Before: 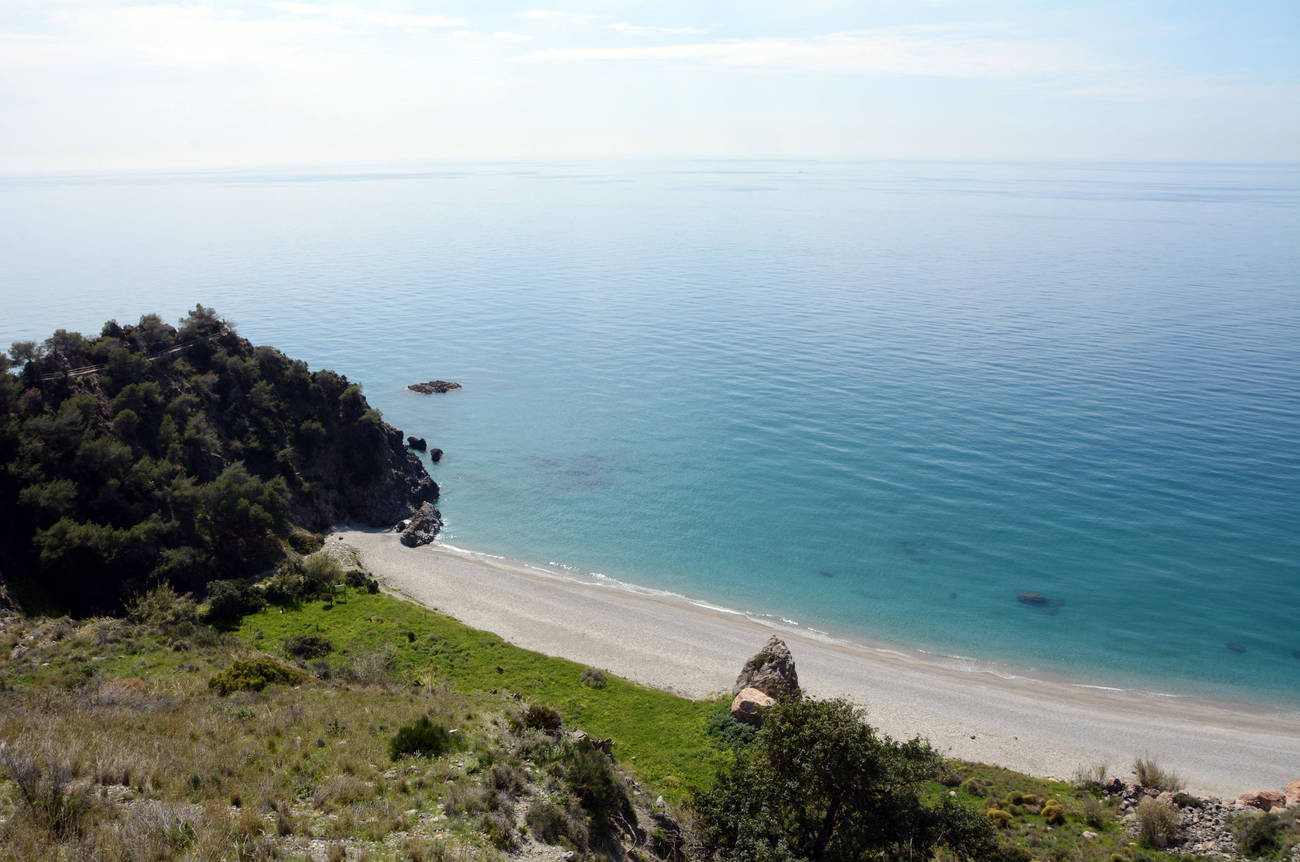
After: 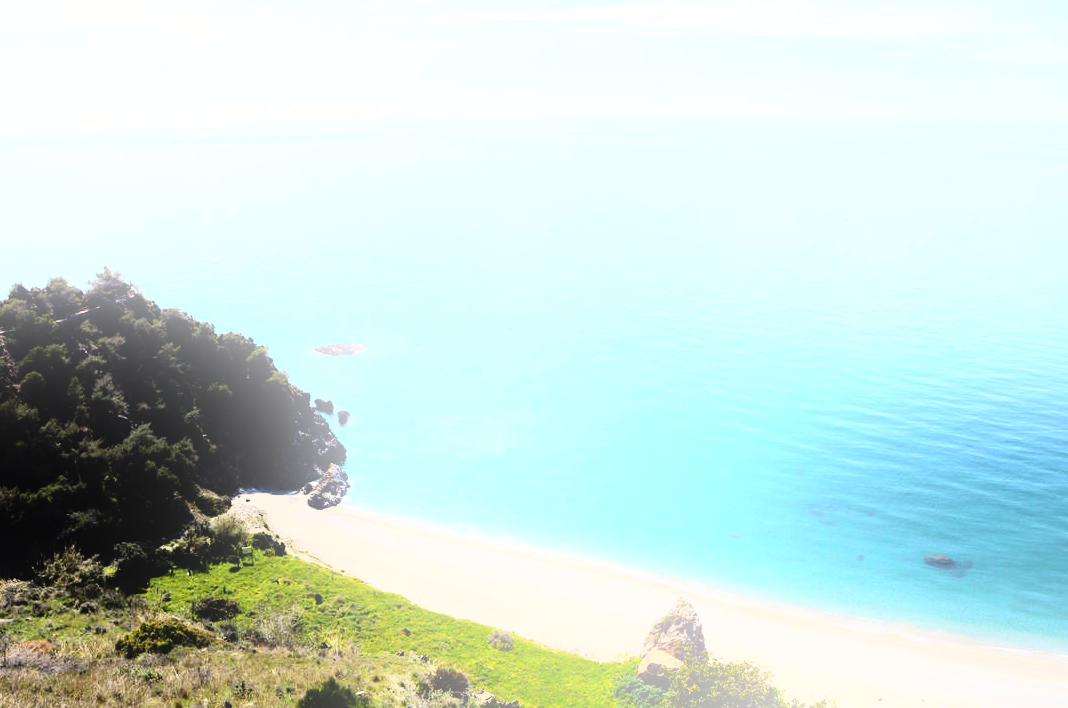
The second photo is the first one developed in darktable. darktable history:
crop and rotate: left 7.196%, top 4.574%, right 10.605%, bottom 13.178%
rgb curve: curves: ch0 [(0, 0) (0.21, 0.15) (0.24, 0.21) (0.5, 0.75) (0.75, 0.96) (0.89, 0.99) (1, 1)]; ch1 [(0, 0.02) (0.21, 0.13) (0.25, 0.2) (0.5, 0.67) (0.75, 0.9) (0.89, 0.97) (1, 1)]; ch2 [(0, 0.02) (0.21, 0.13) (0.25, 0.2) (0.5, 0.67) (0.75, 0.9) (0.89, 0.97) (1, 1)], compensate middle gray true
bloom: on, module defaults
